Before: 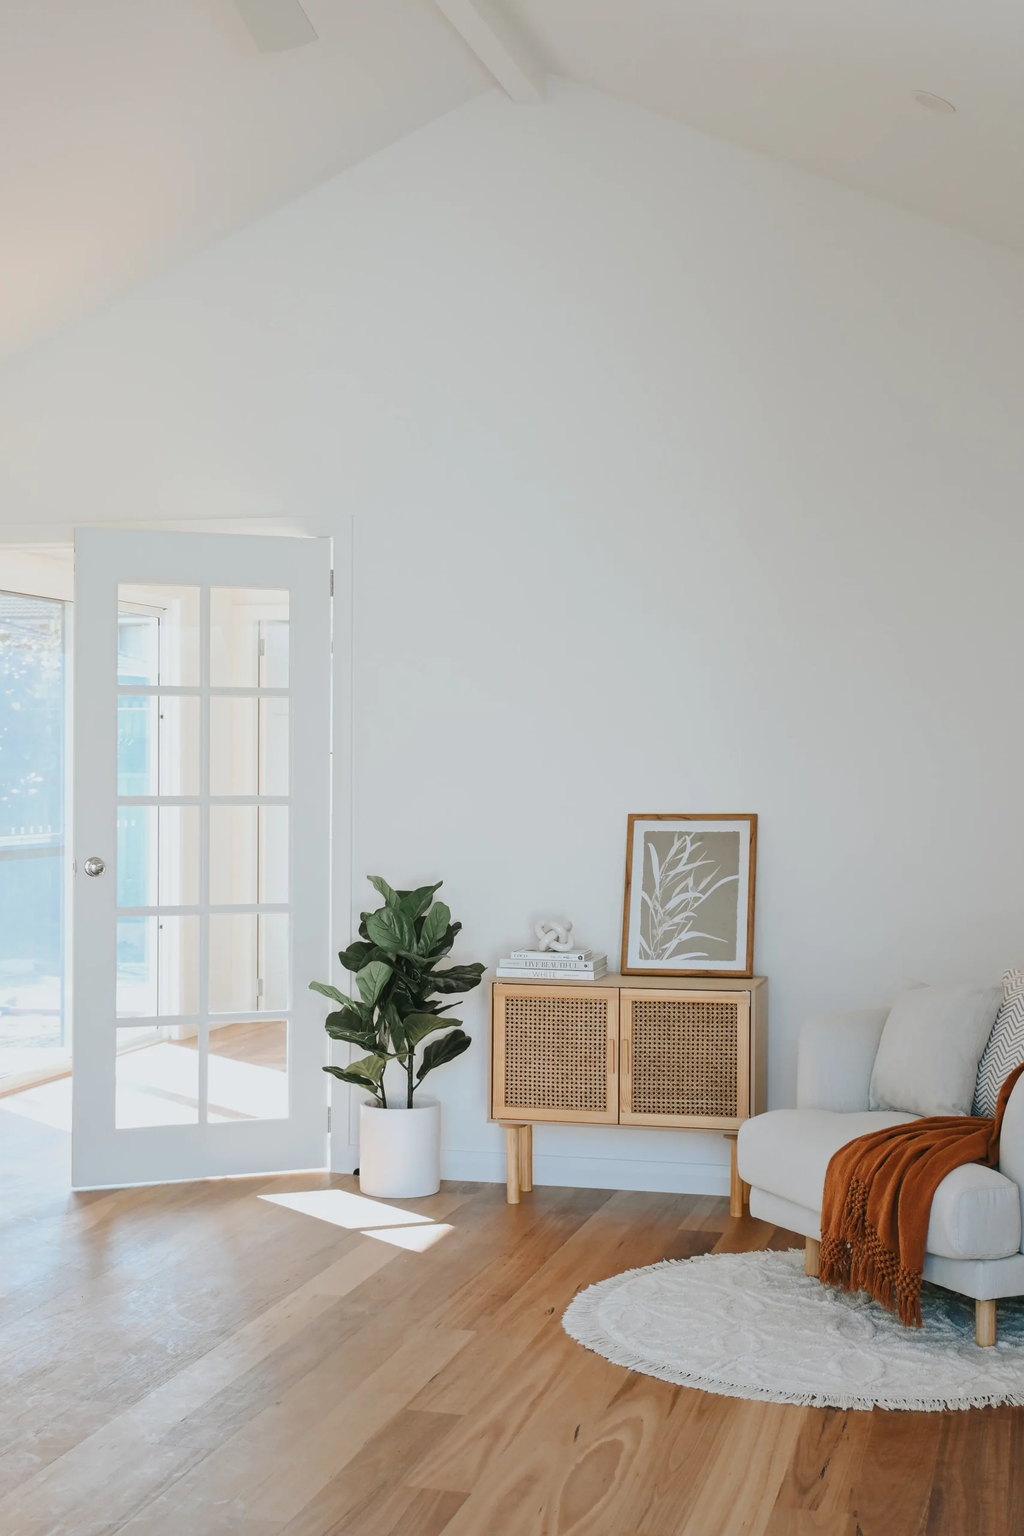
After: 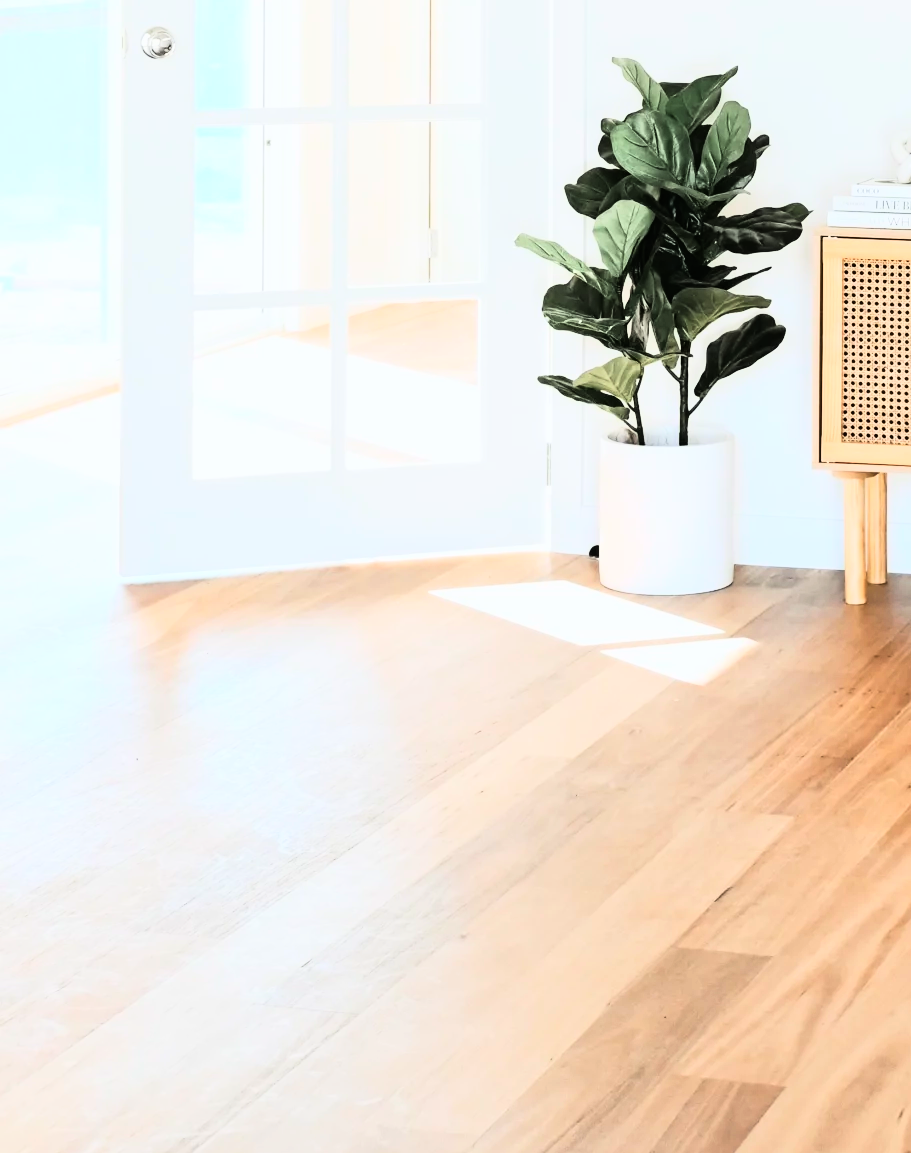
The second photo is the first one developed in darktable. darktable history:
rgb curve: curves: ch0 [(0, 0) (0.21, 0.15) (0.24, 0.21) (0.5, 0.75) (0.75, 0.96) (0.89, 0.99) (1, 1)]; ch1 [(0, 0.02) (0.21, 0.13) (0.25, 0.2) (0.5, 0.67) (0.75, 0.9) (0.89, 0.97) (1, 1)]; ch2 [(0, 0.02) (0.21, 0.13) (0.25, 0.2) (0.5, 0.67) (0.75, 0.9) (0.89, 0.97) (1, 1)], compensate middle gray true
crop and rotate: top 54.778%, right 46.61%, bottom 0.159%
